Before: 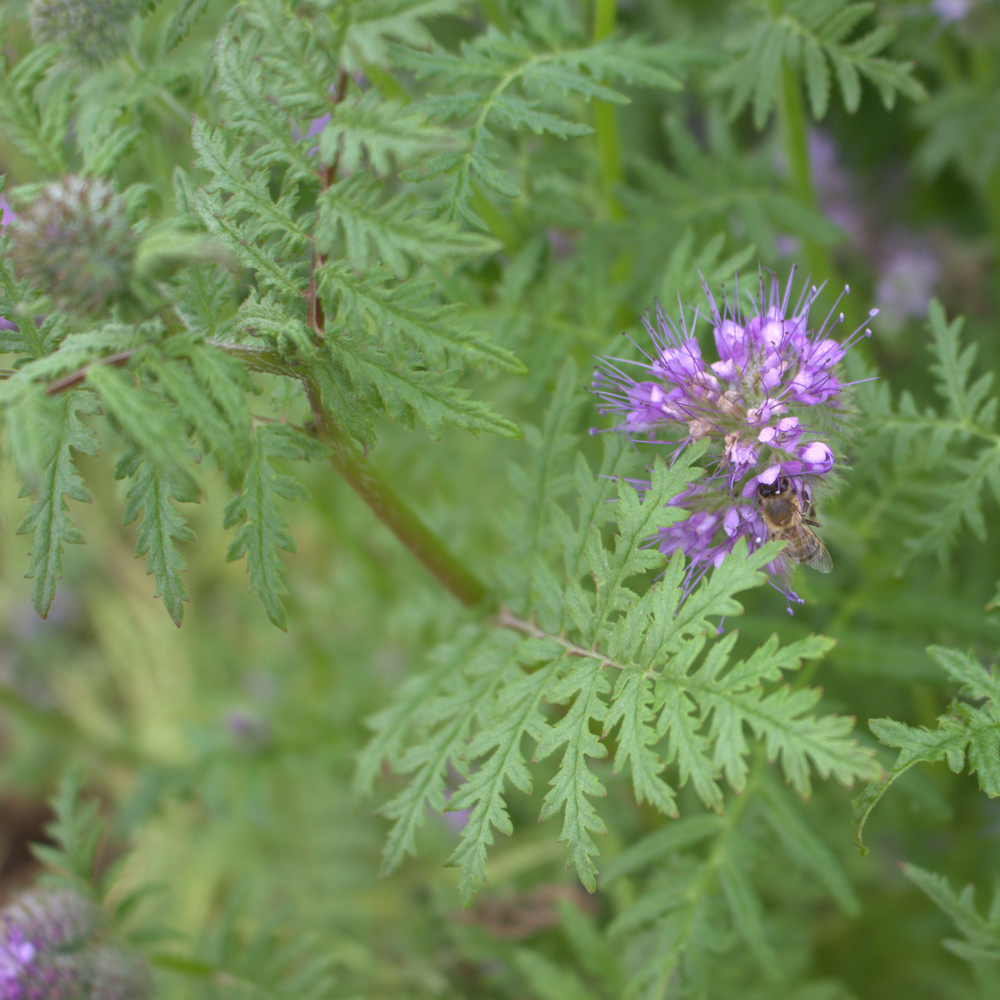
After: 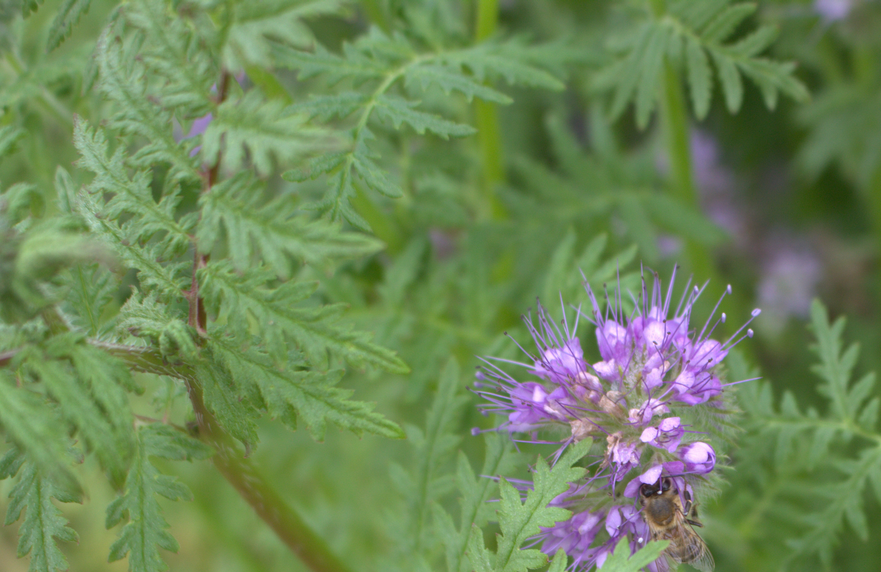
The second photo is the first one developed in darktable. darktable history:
white balance: red 1, blue 1
crop and rotate: left 11.812%, bottom 42.776%
